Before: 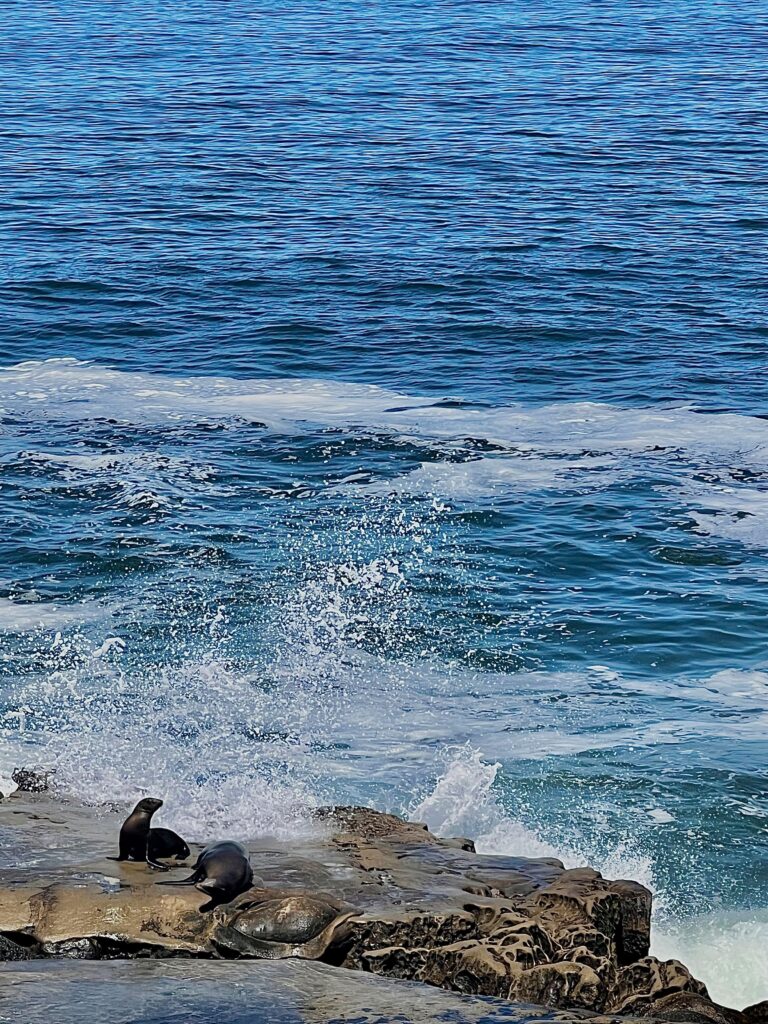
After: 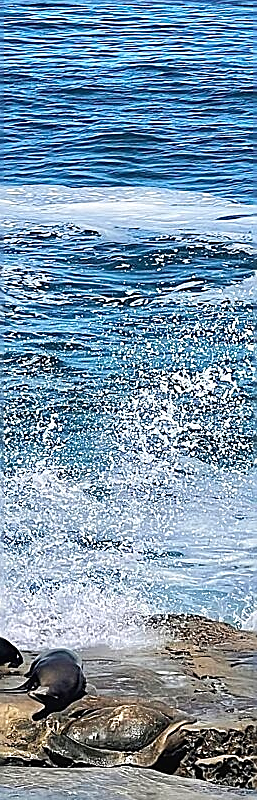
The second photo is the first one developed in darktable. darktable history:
contrast equalizer: octaves 7, y [[0.513, 0.565, 0.608, 0.562, 0.512, 0.5], [0.5 ×6], [0.5, 0.5, 0.5, 0.528, 0.598, 0.658], [0 ×6], [0 ×6]], mix -0.185
exposure: black level correction 0, exposure 0.692 EV, compensate highlight preservation false
sharpen: radius 1.417, amount 1.233, threshold 0.776
crop and rotate: left 21.775%, top 18.823%, right 44.685%, bottom 2.971%
